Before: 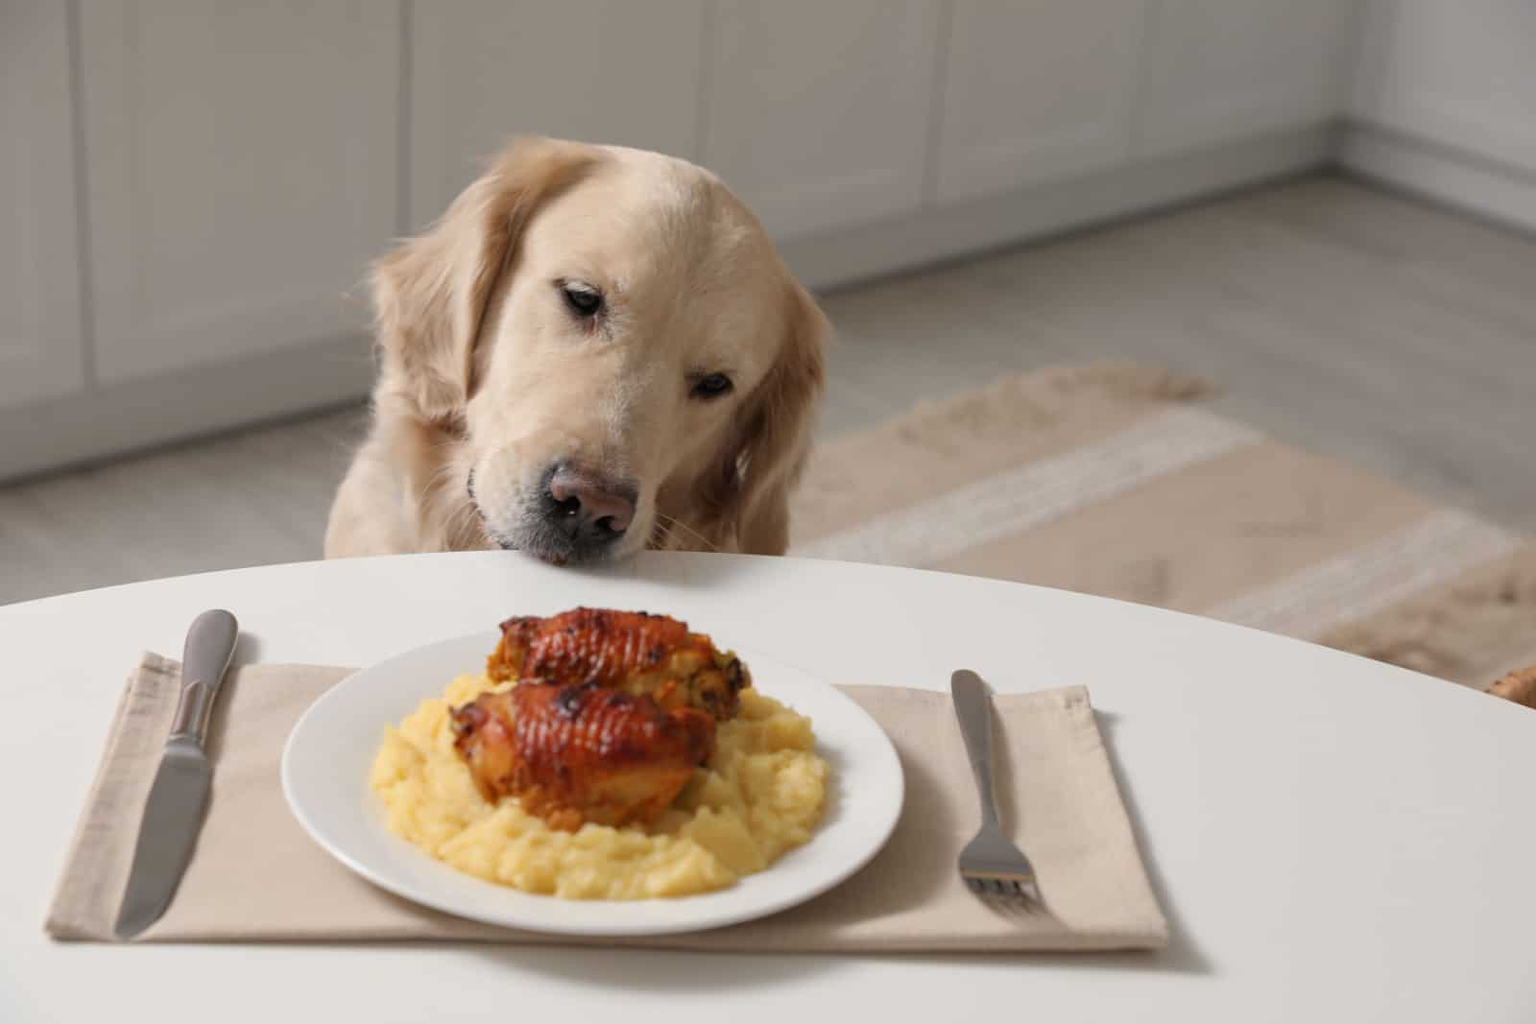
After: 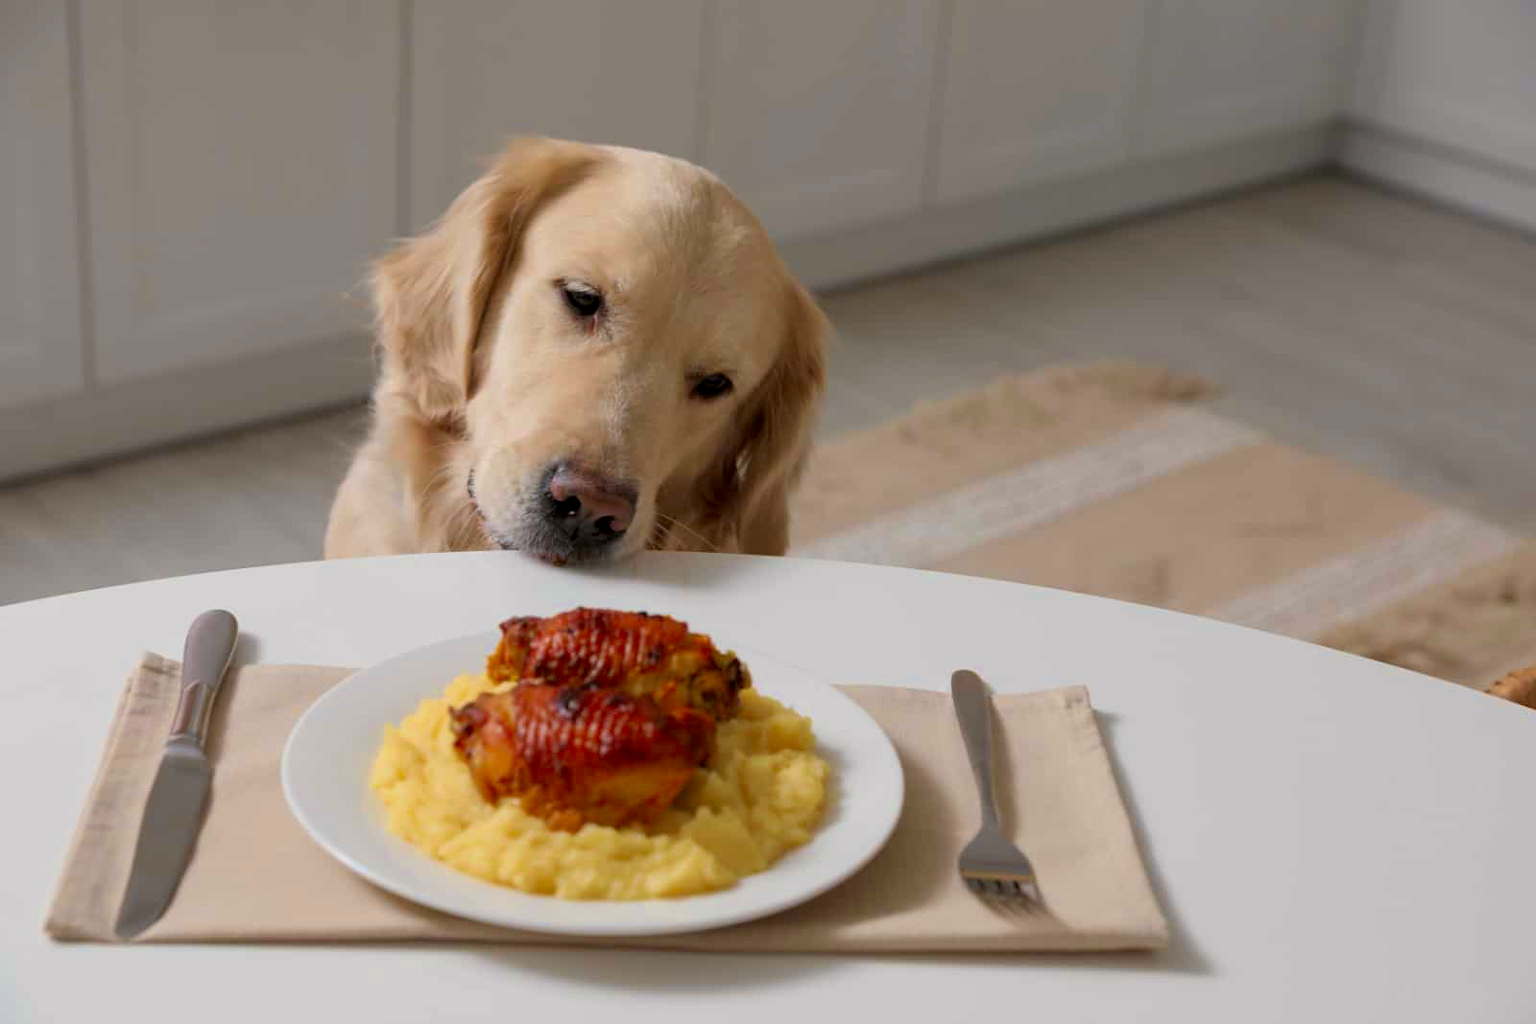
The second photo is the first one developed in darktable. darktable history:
white balance: red 0.988, blue 1.017
color zones: curves: ch0 [(0, 0.613) (0.01, 0.613) (0.245, 0.448) (0.498, 0.529) (0.642, 0.665) (0.879, 0.777) (0.99, 0.613)]; ch1 [(0, 0) (0.143, 0) (0.286, 0) (0.429, 0) (0.571, 0) (0.714, 0) (0.857, 0)], mix -121.96%
velvia: on, module defaults
exposure: black level correction 0.006, exposure -0.226 EV, compensate highlight preservation false
